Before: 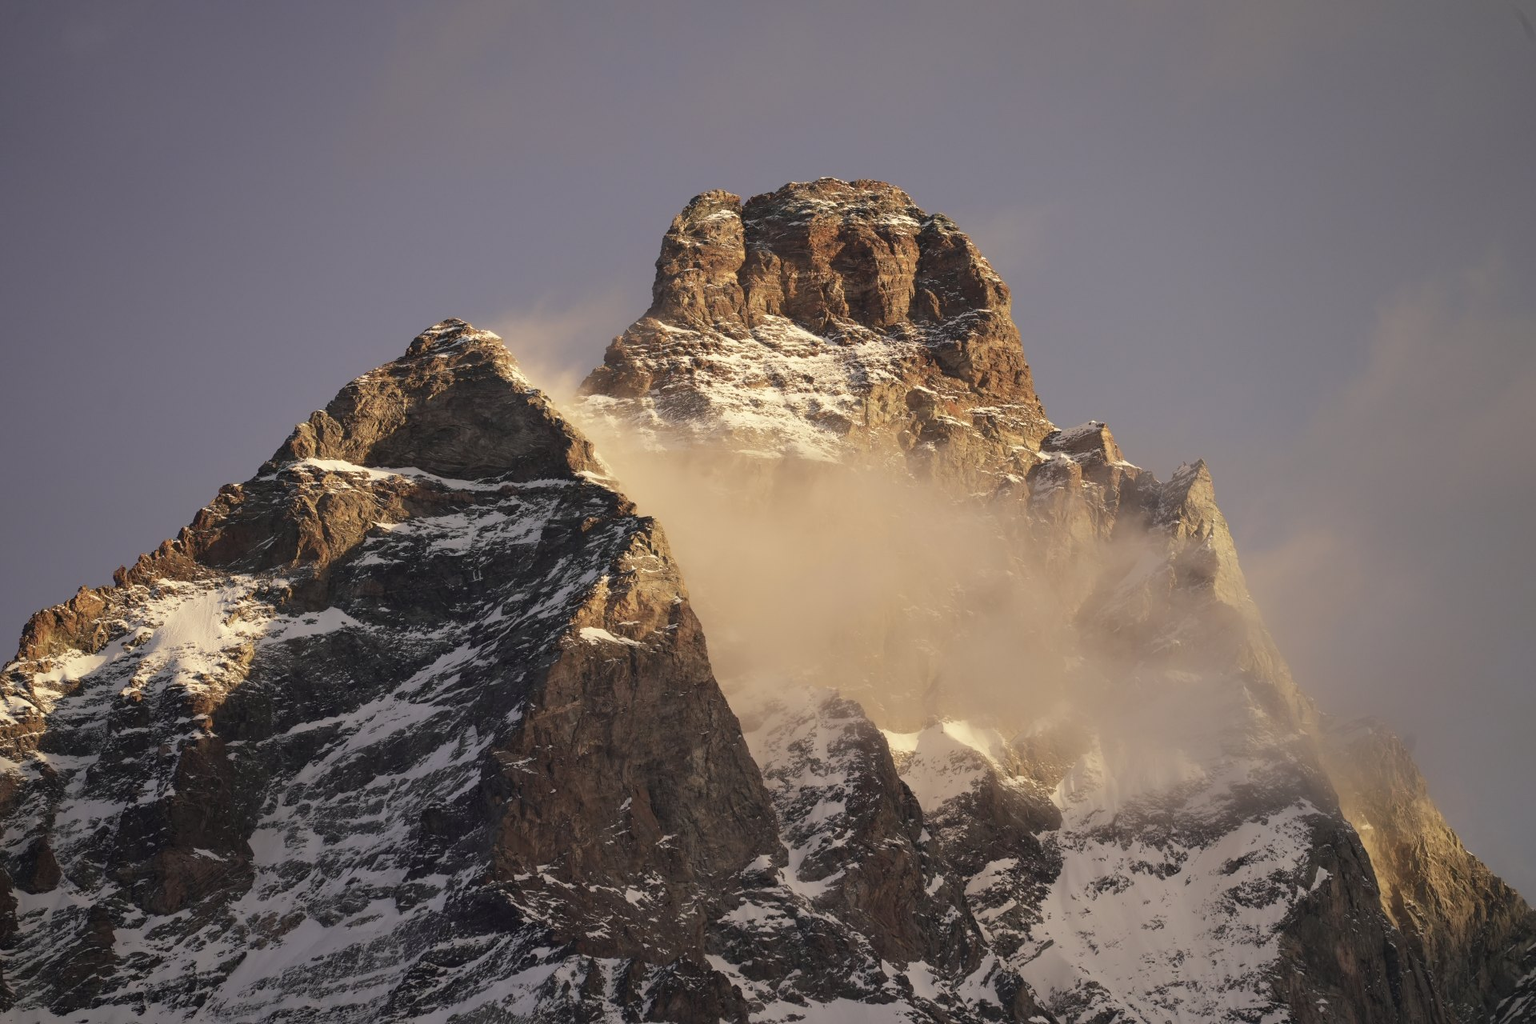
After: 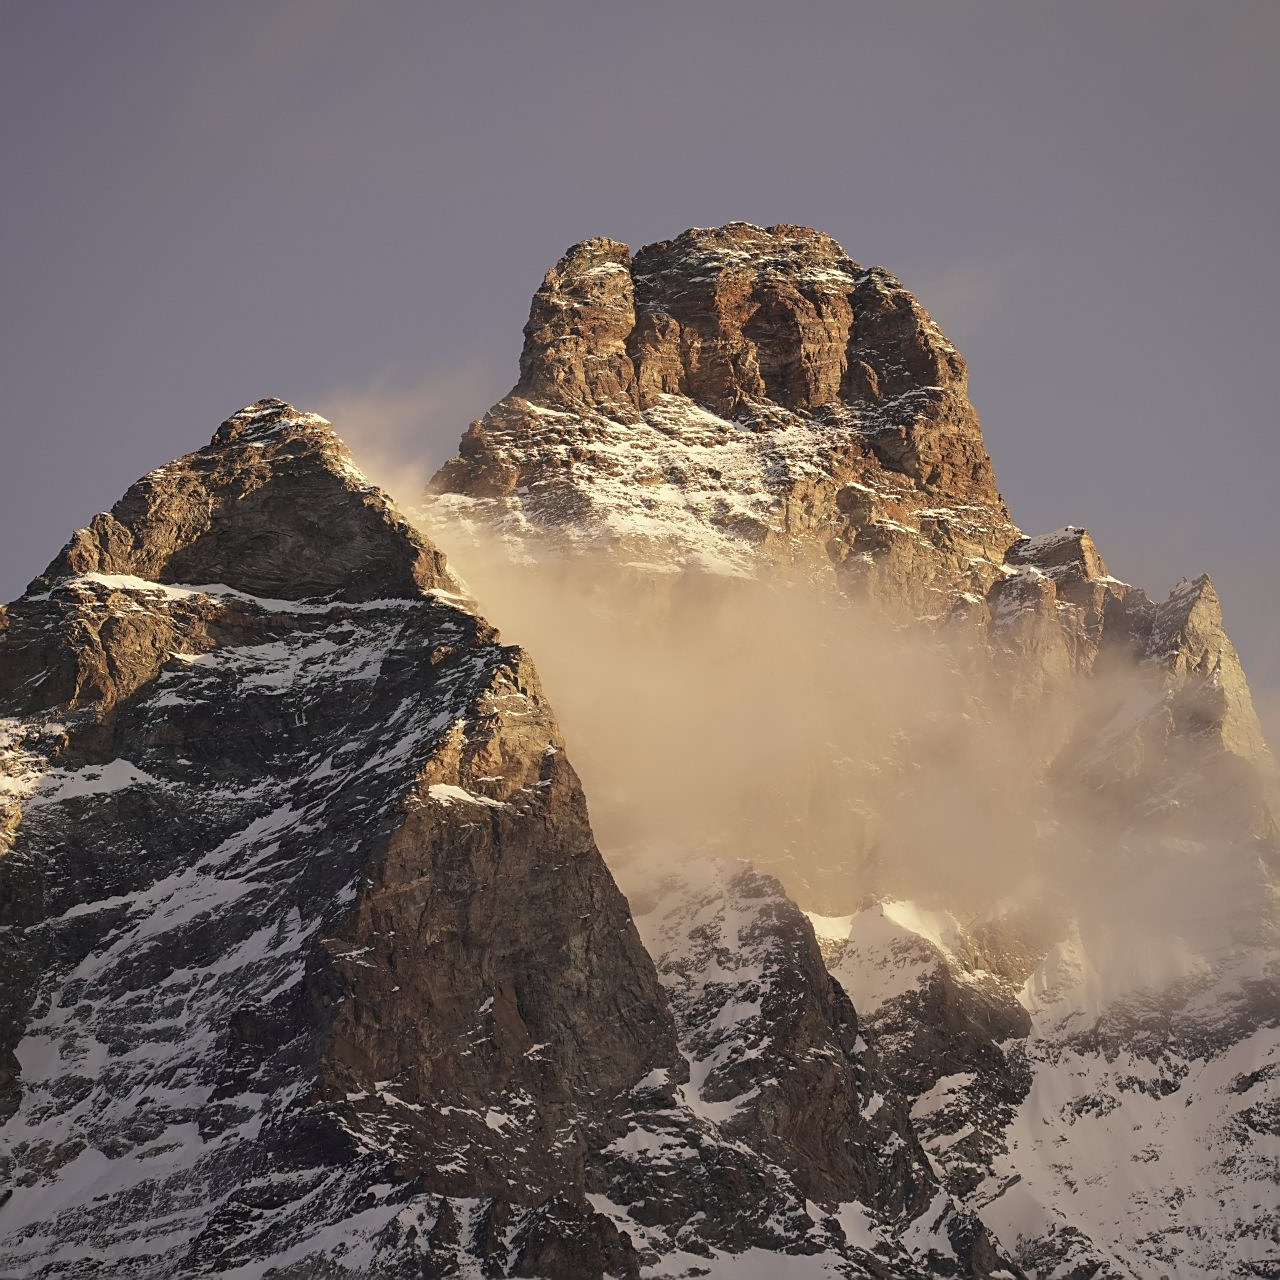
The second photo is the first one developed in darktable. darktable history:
sharpen: on, module defaults
crop and rotate: left 15.446%, right 17.836%
